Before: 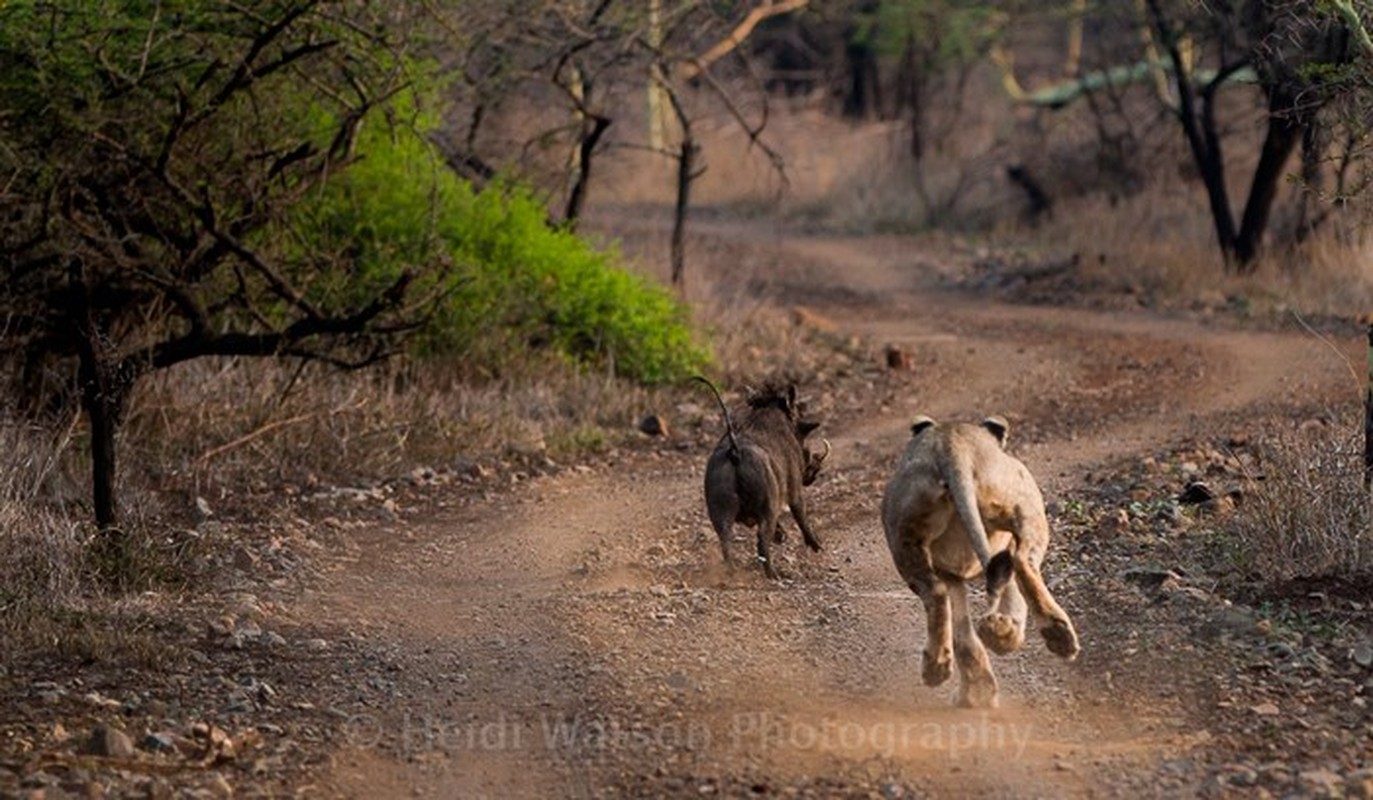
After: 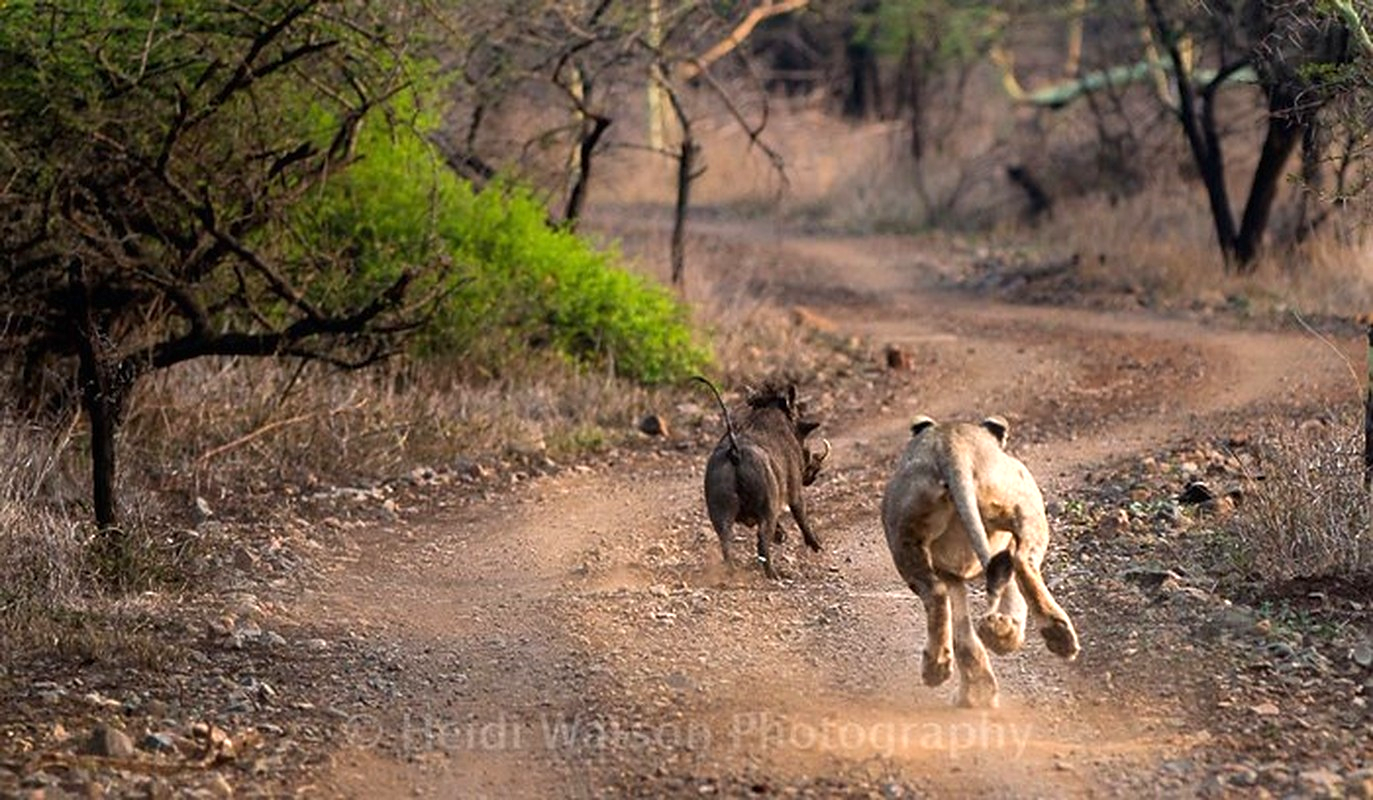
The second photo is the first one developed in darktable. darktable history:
sharpen: radius 1.559, amount 0.373, threshold 1.271
exposure: black level correction 0, exposure 0.7 EV, compensate exposure bias true, compensate highlight preservation false
